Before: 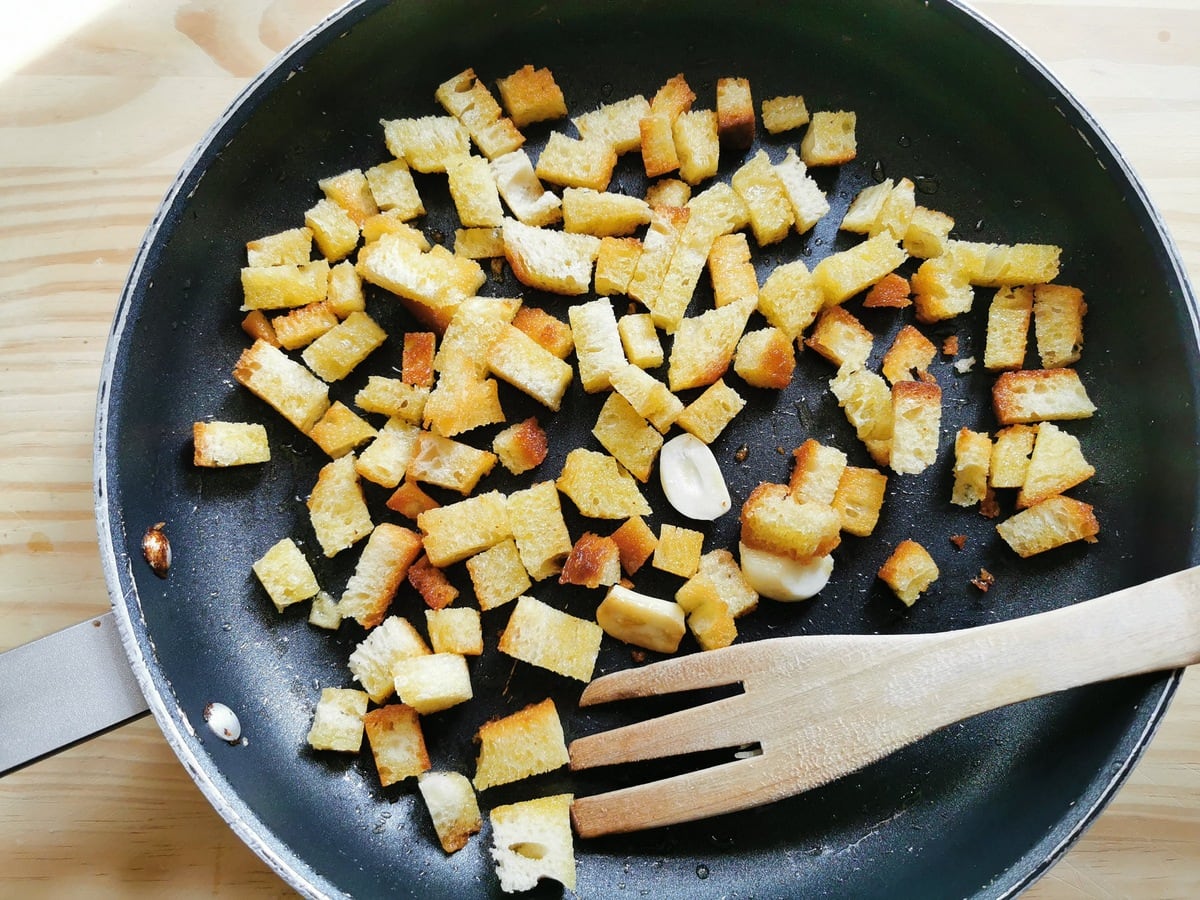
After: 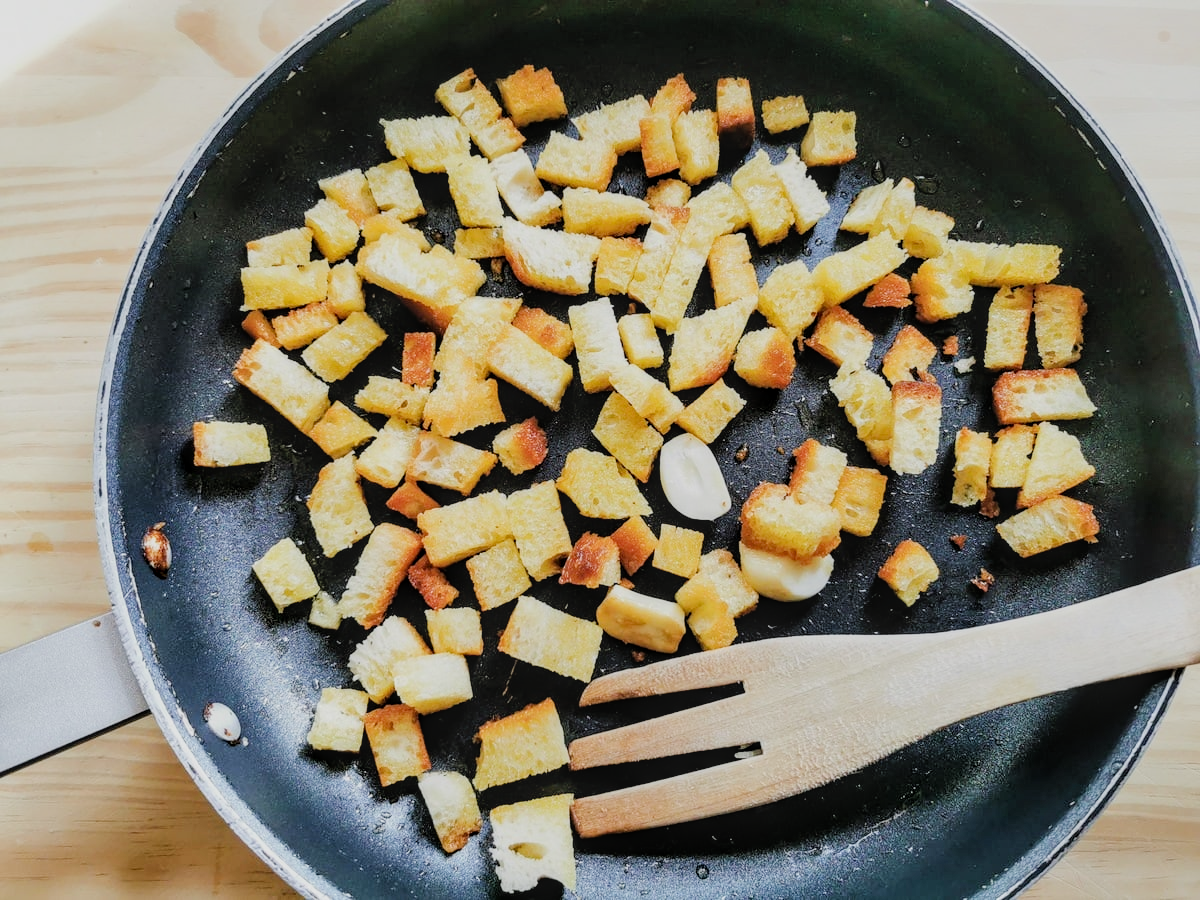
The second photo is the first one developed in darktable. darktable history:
local contrast: on, module defaults
filmic rgb: black relative exposure -7.15 EV, white relative exposure 5.39 EV, hardness 3.02
exposure: exposure 0.609 EV, compensate highlight preservation false
